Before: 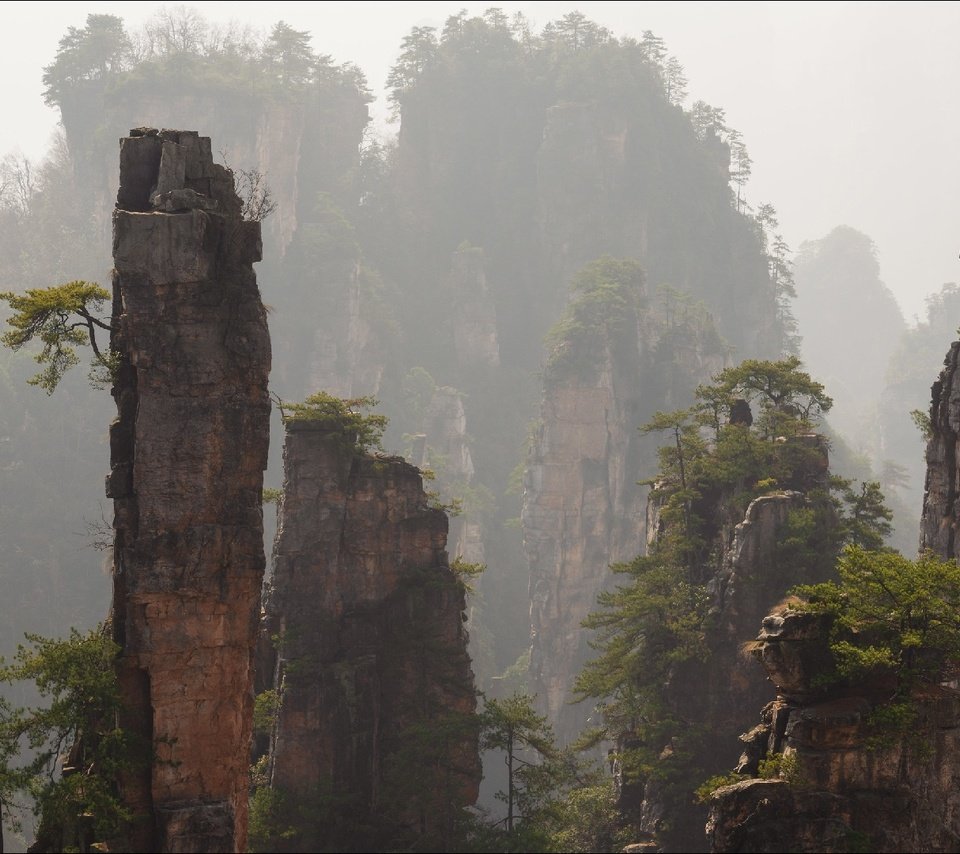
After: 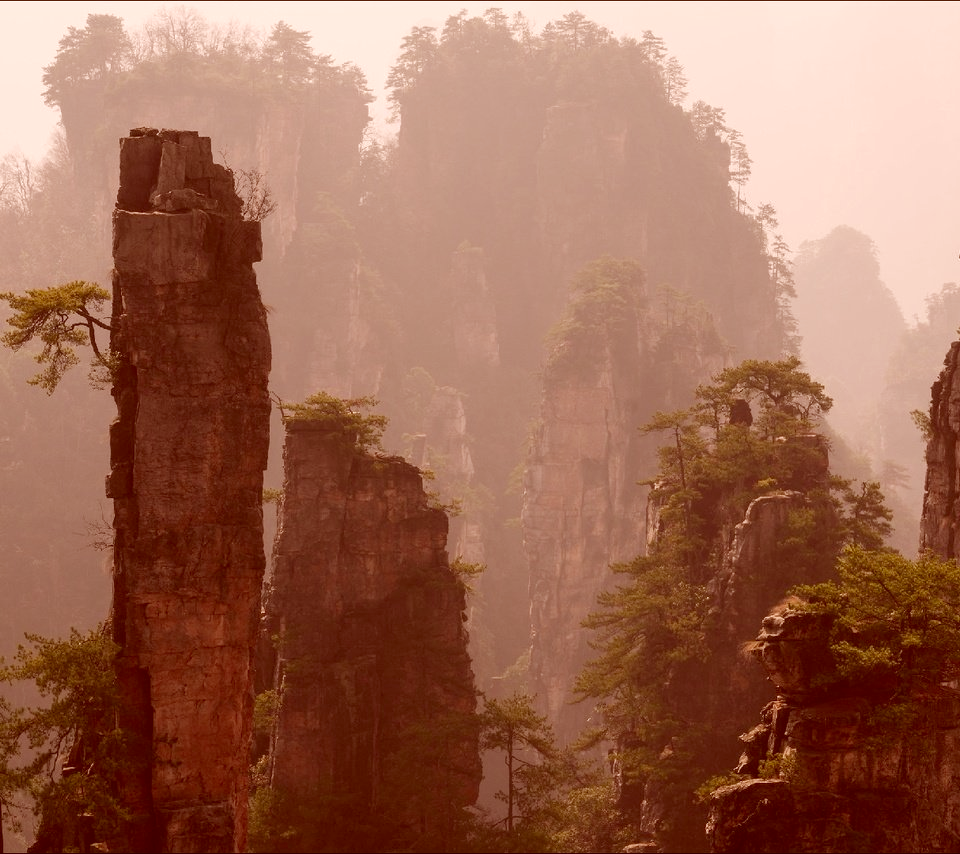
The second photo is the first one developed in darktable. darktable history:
color correction: highlights a* 9.28, highlights b* 8.46, shadows a* 39.94, shadows b* 39.98, saturation 0.795
